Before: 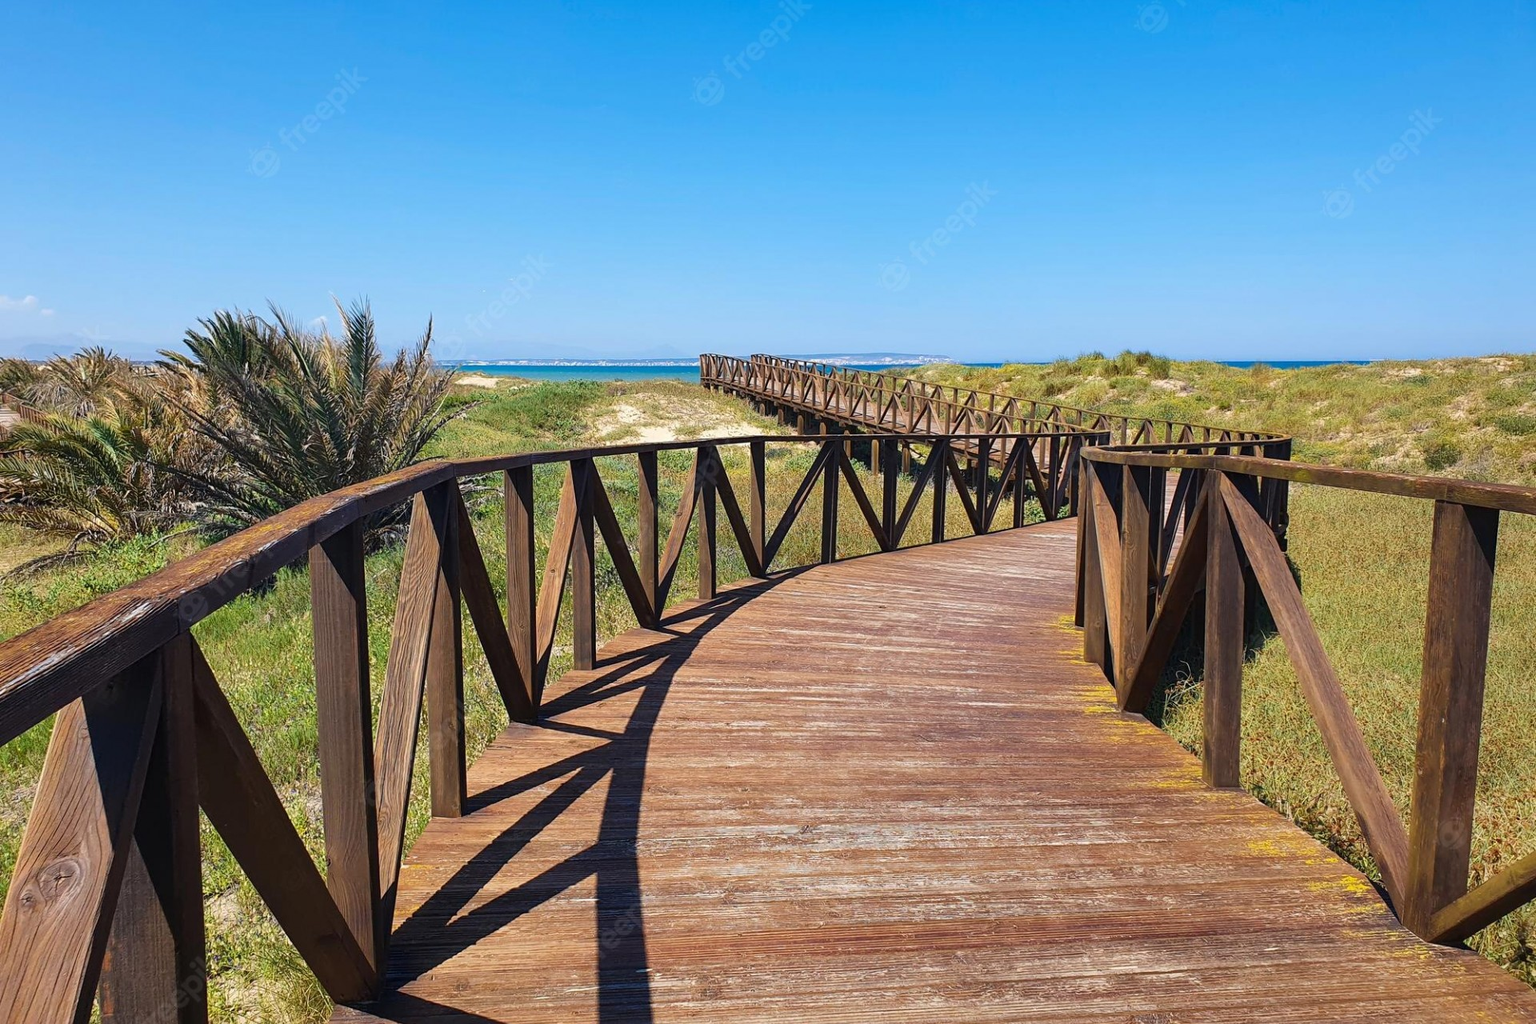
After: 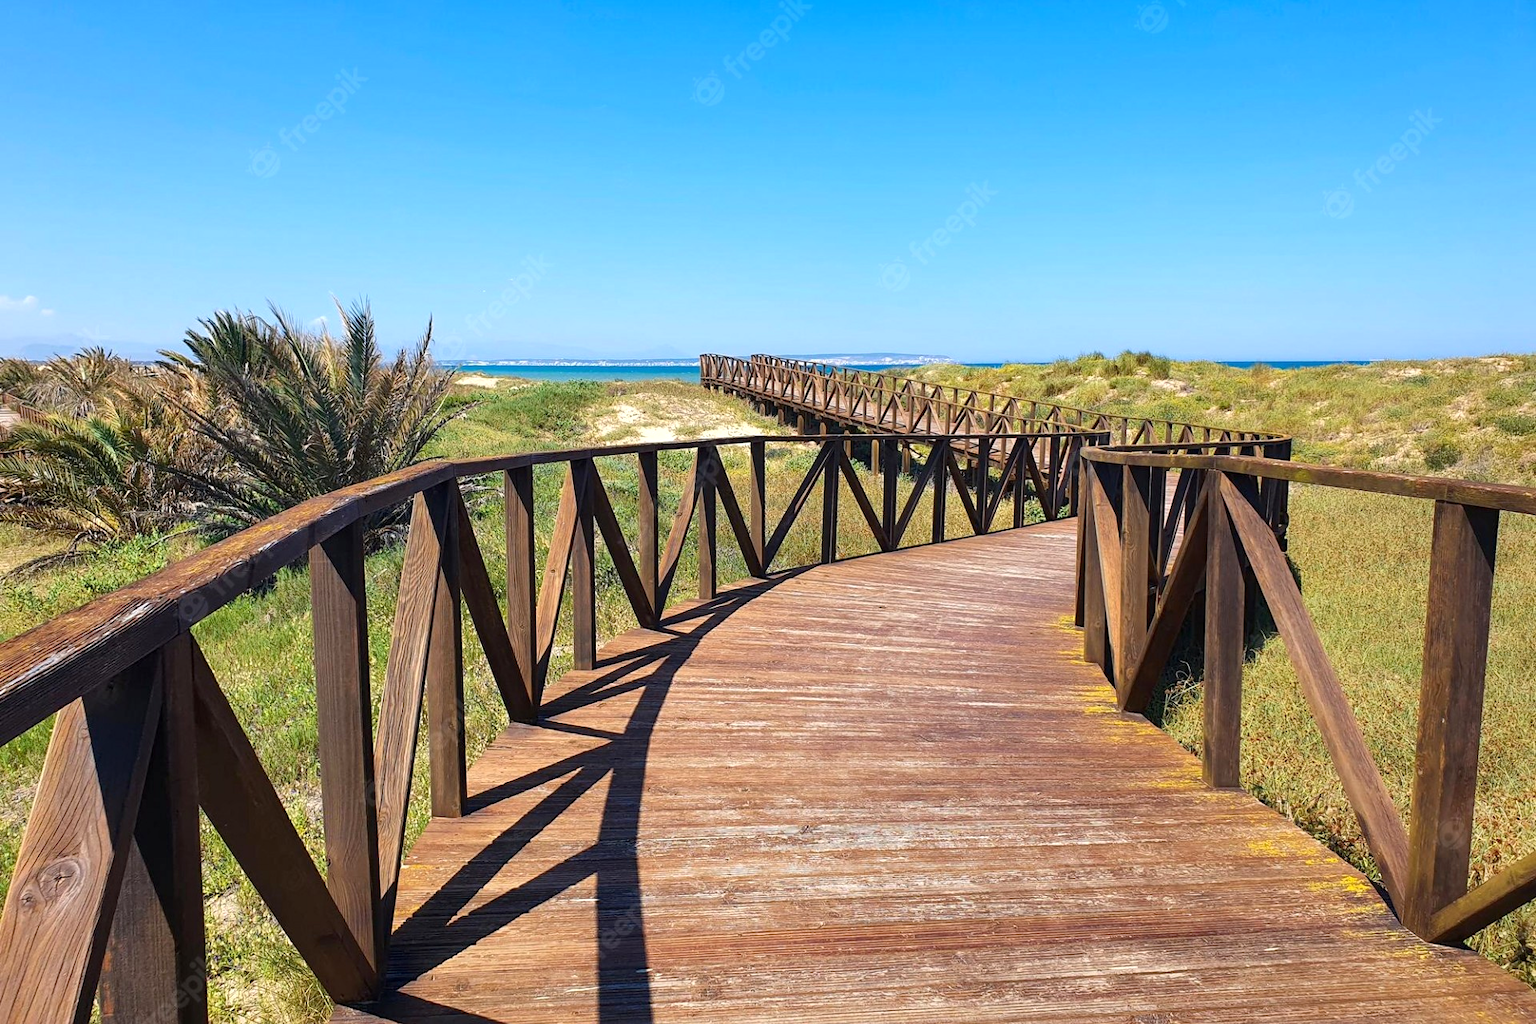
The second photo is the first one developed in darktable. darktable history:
exposure: black level correction 0.001, exposure 0.299 EV, compensate highlight preservation false
